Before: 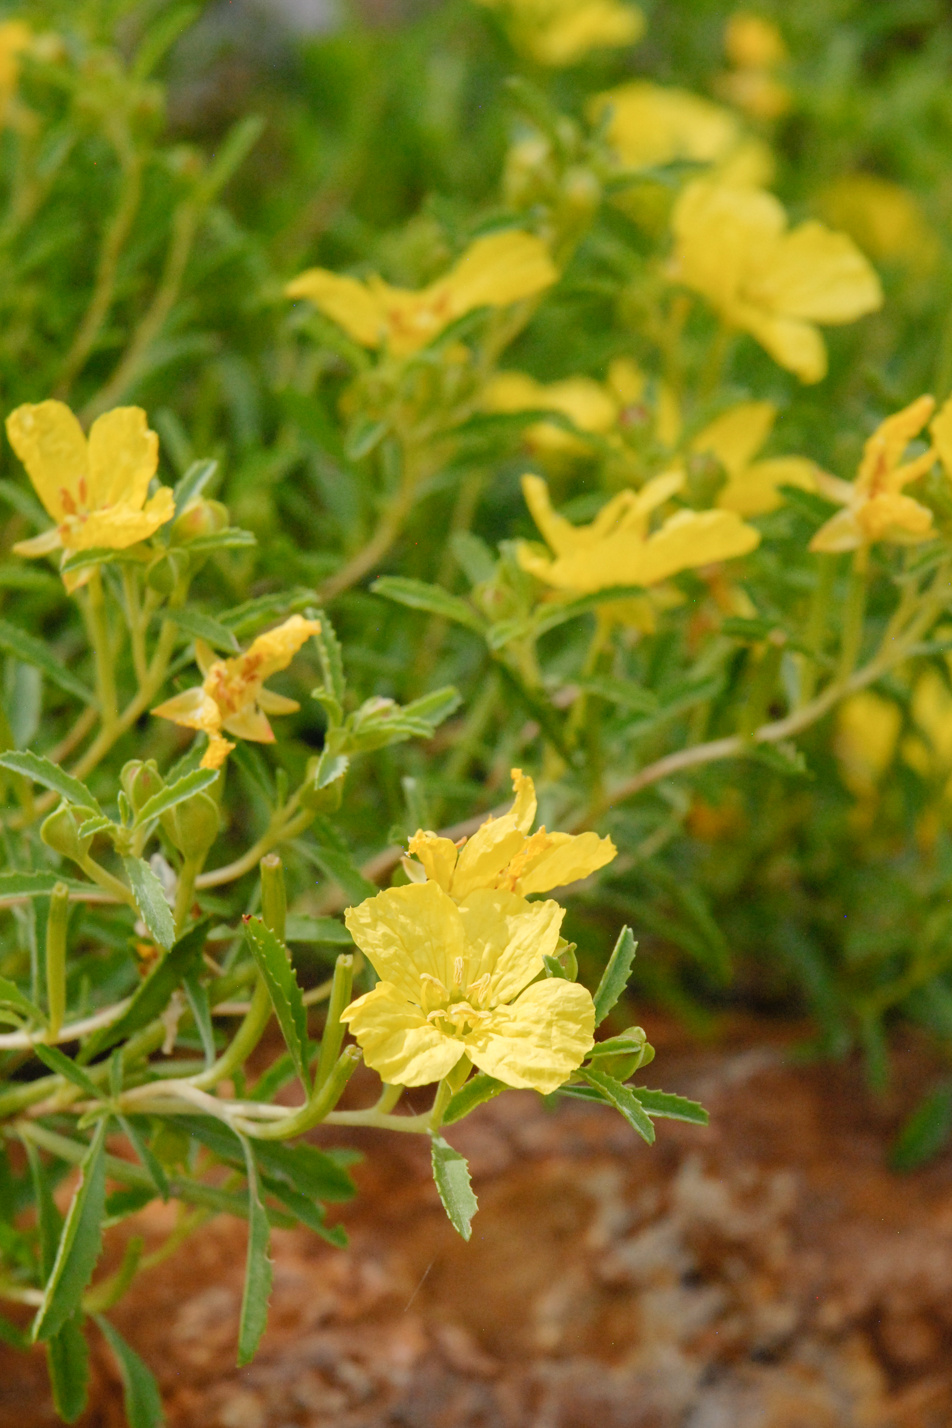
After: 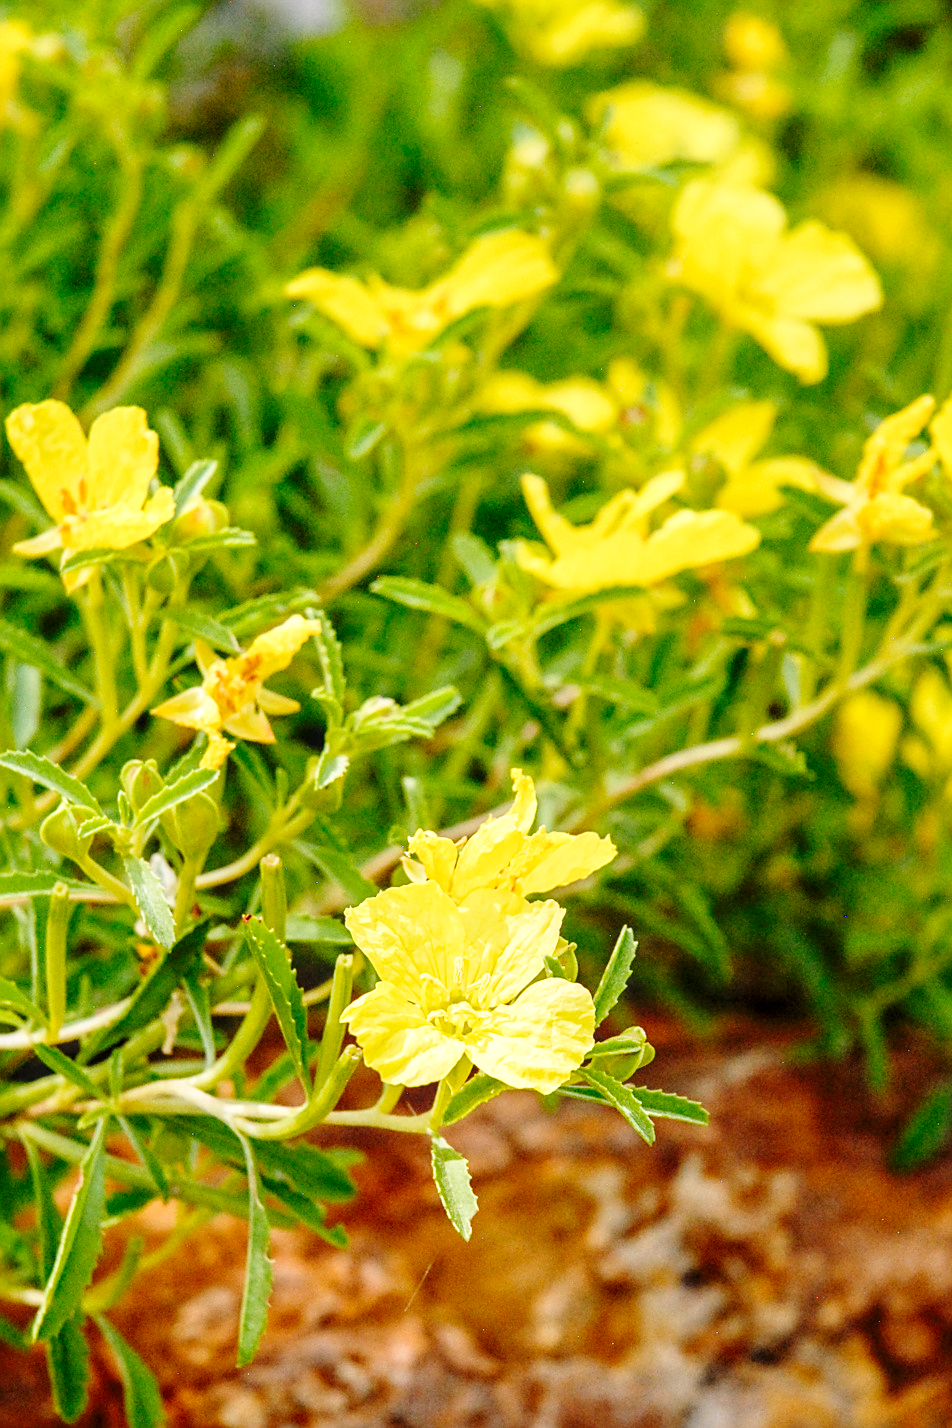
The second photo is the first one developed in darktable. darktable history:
sharpen: on, module defaults
exposure: compensate highlight preservation false
base curve: curves: ch0 [(0, 0) (0.04, 0.03) (0.133, 0.232) (0.448, 0.748) (0.843, 0.968) (1, 1)], preserve colors none
local contrast: on, module defaults
